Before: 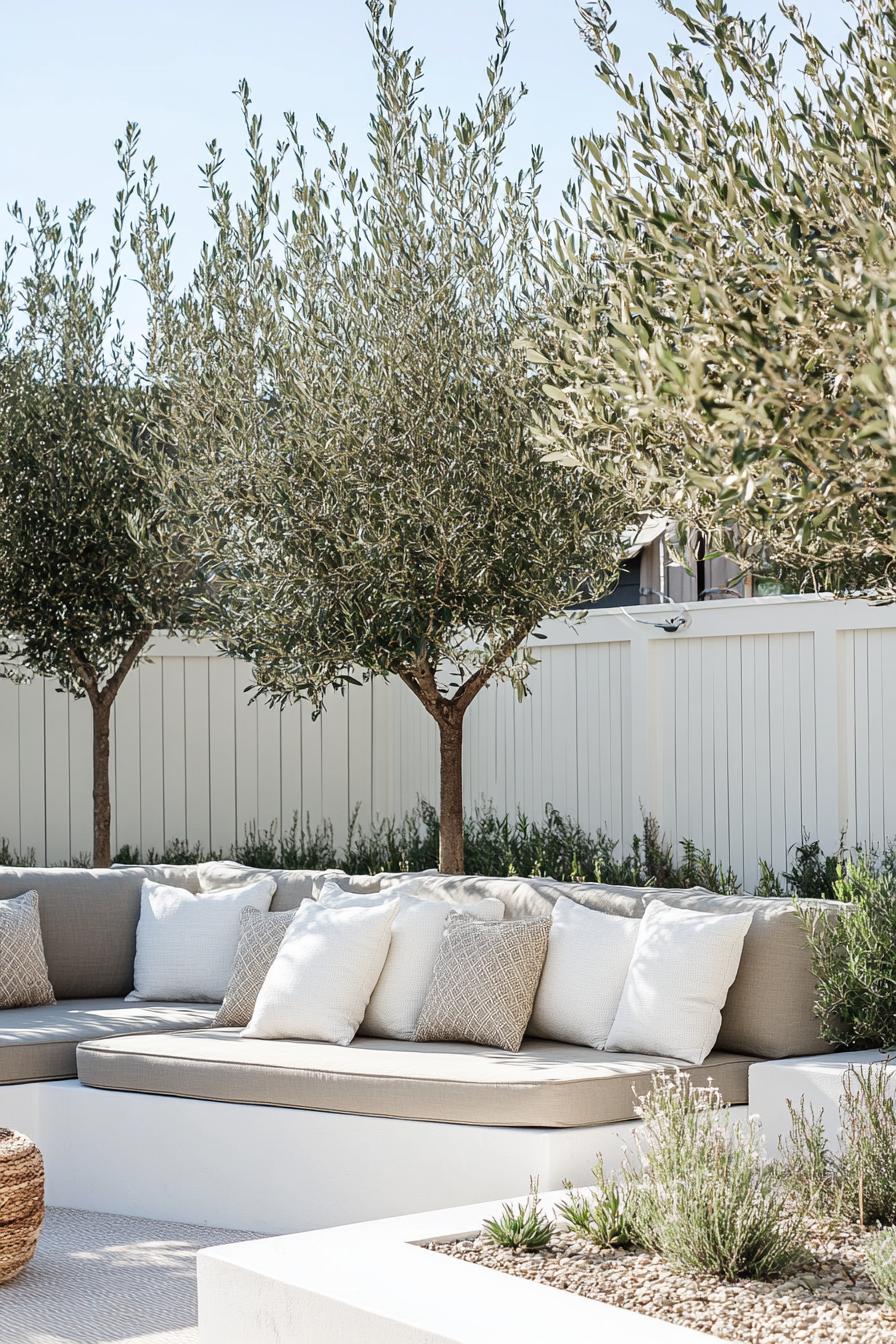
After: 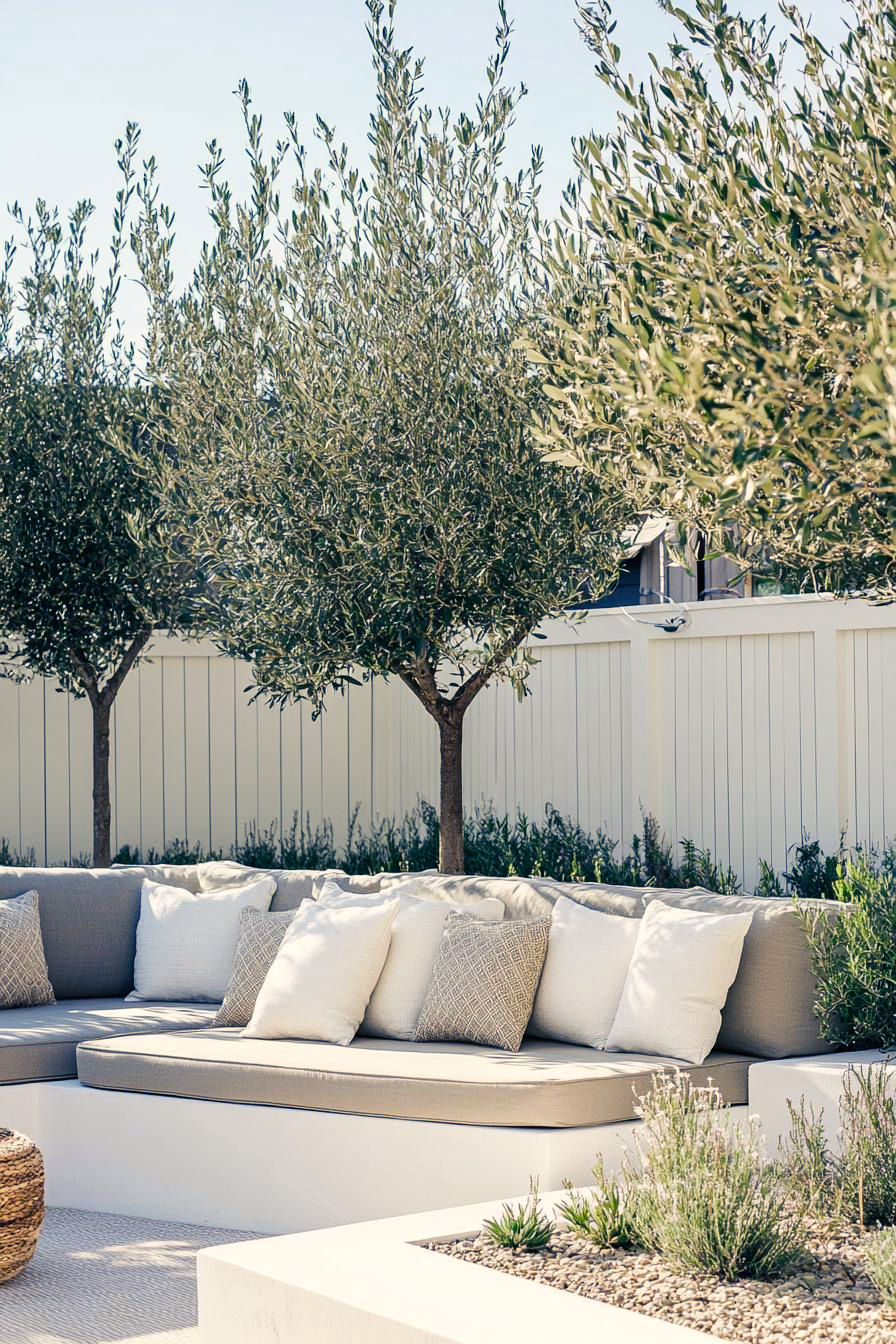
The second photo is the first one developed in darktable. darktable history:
color balance rgb: shadows lift › luminance -40.862%, shadows lift › chroma 13.899%, shadows lift › hue 258.81°, highlights gain › chroma 2.016%, highlights gain › hue 73.14°, perceptual saturation grading › global saturation 30.197%
